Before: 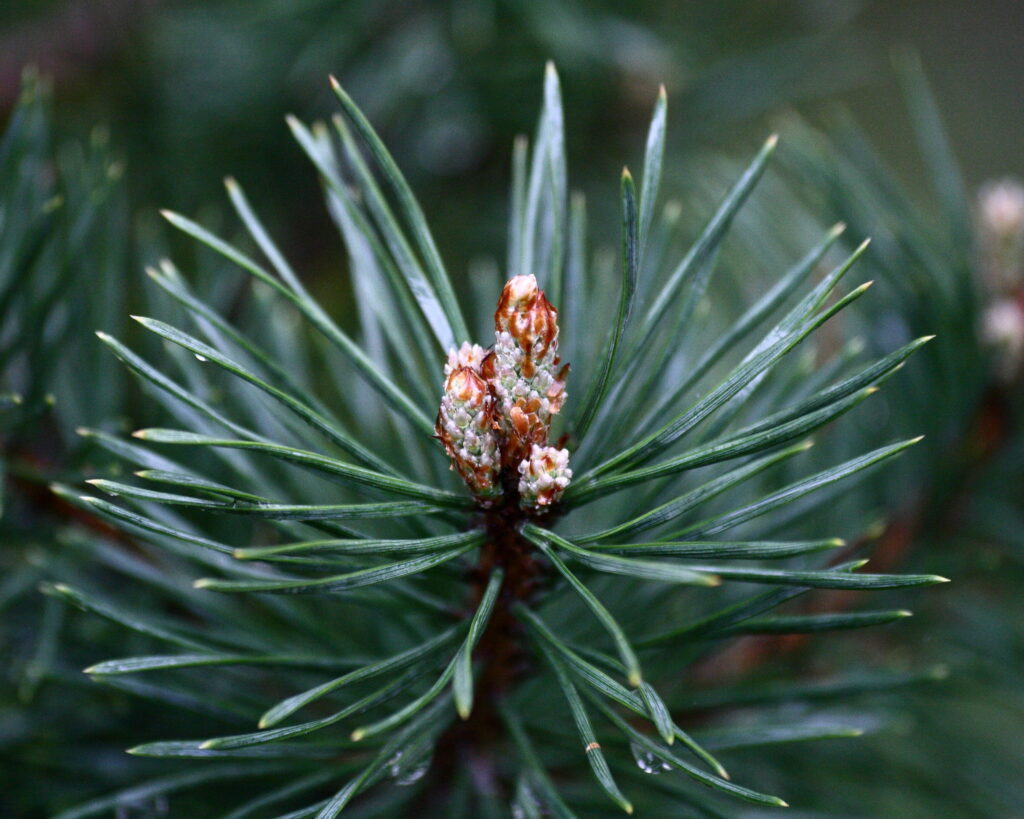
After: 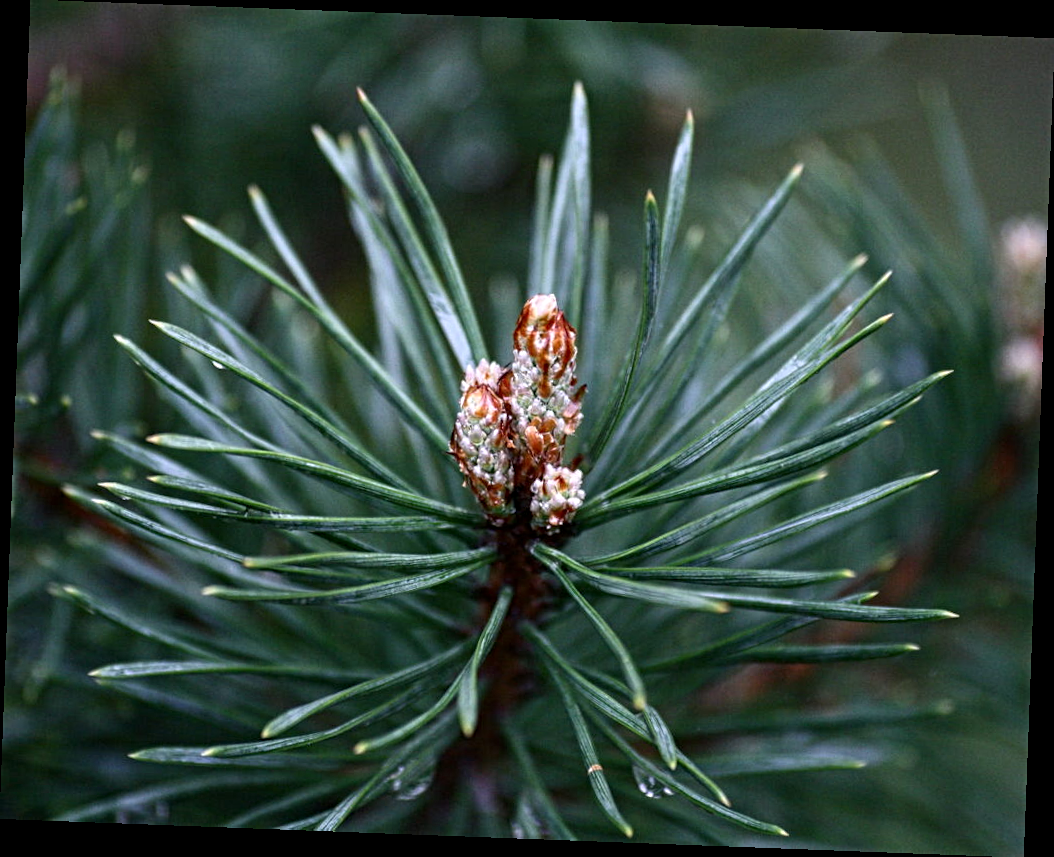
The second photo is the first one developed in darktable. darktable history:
rotate and perspective: rotation 2.17°, automatic cropping off
contrast equalizer: y [[0.5, 0.5, 0.5, 0.539, 0.64, 0.611], [0.5 ×6], [0.5 ×6], [0 ×6], [0 ×6]]
